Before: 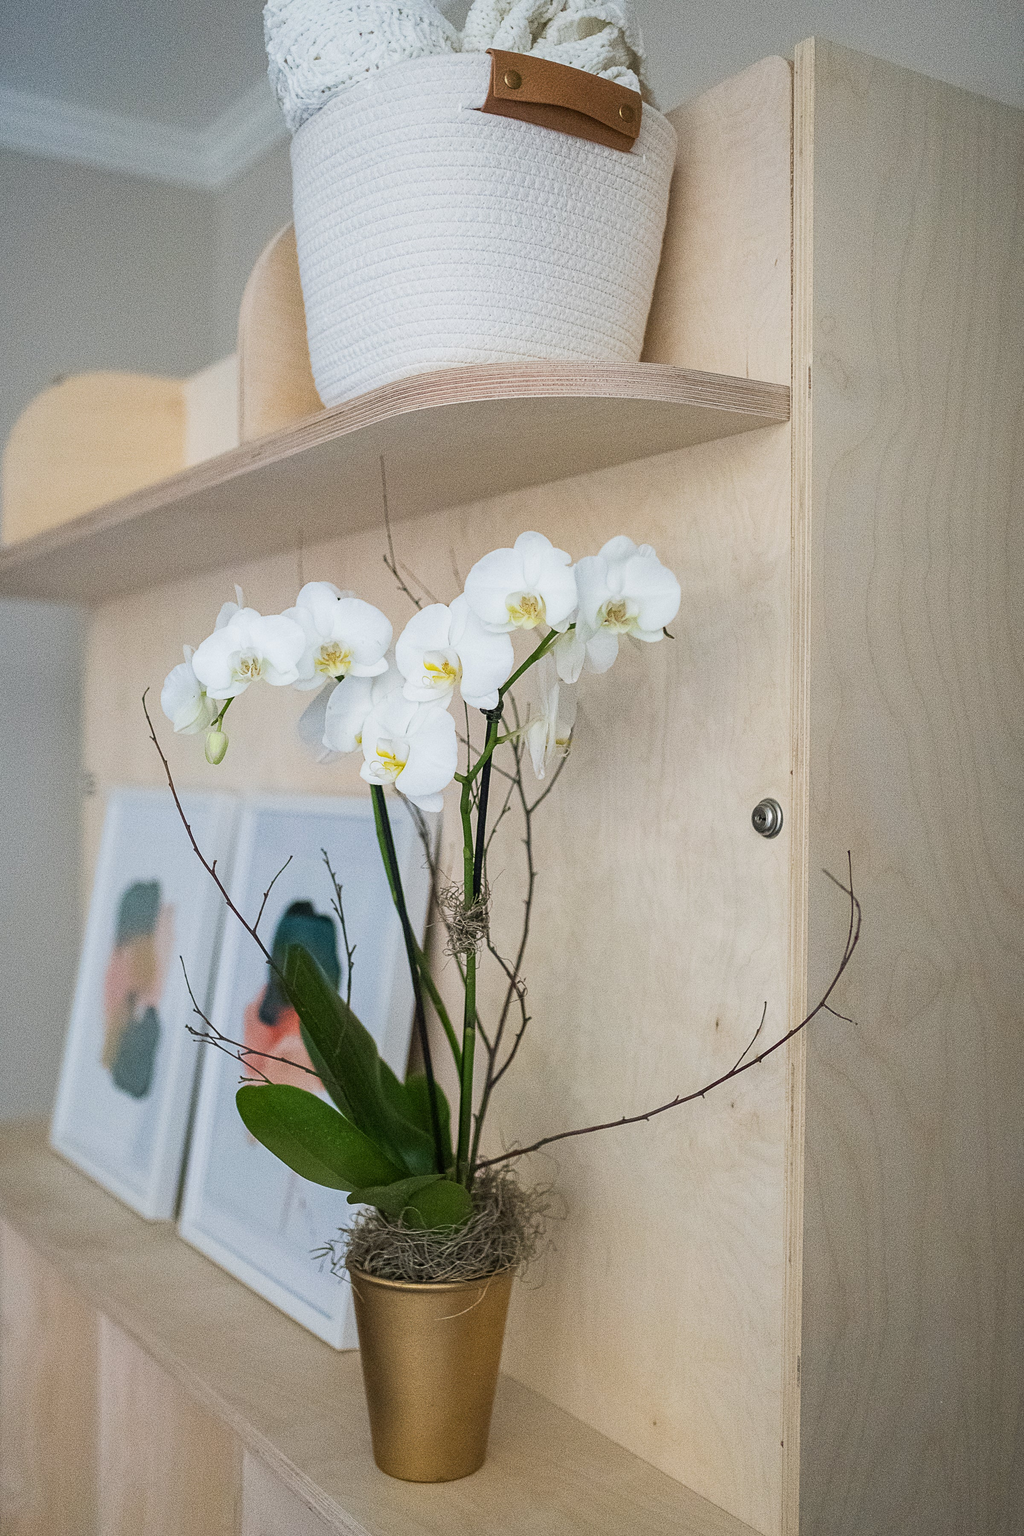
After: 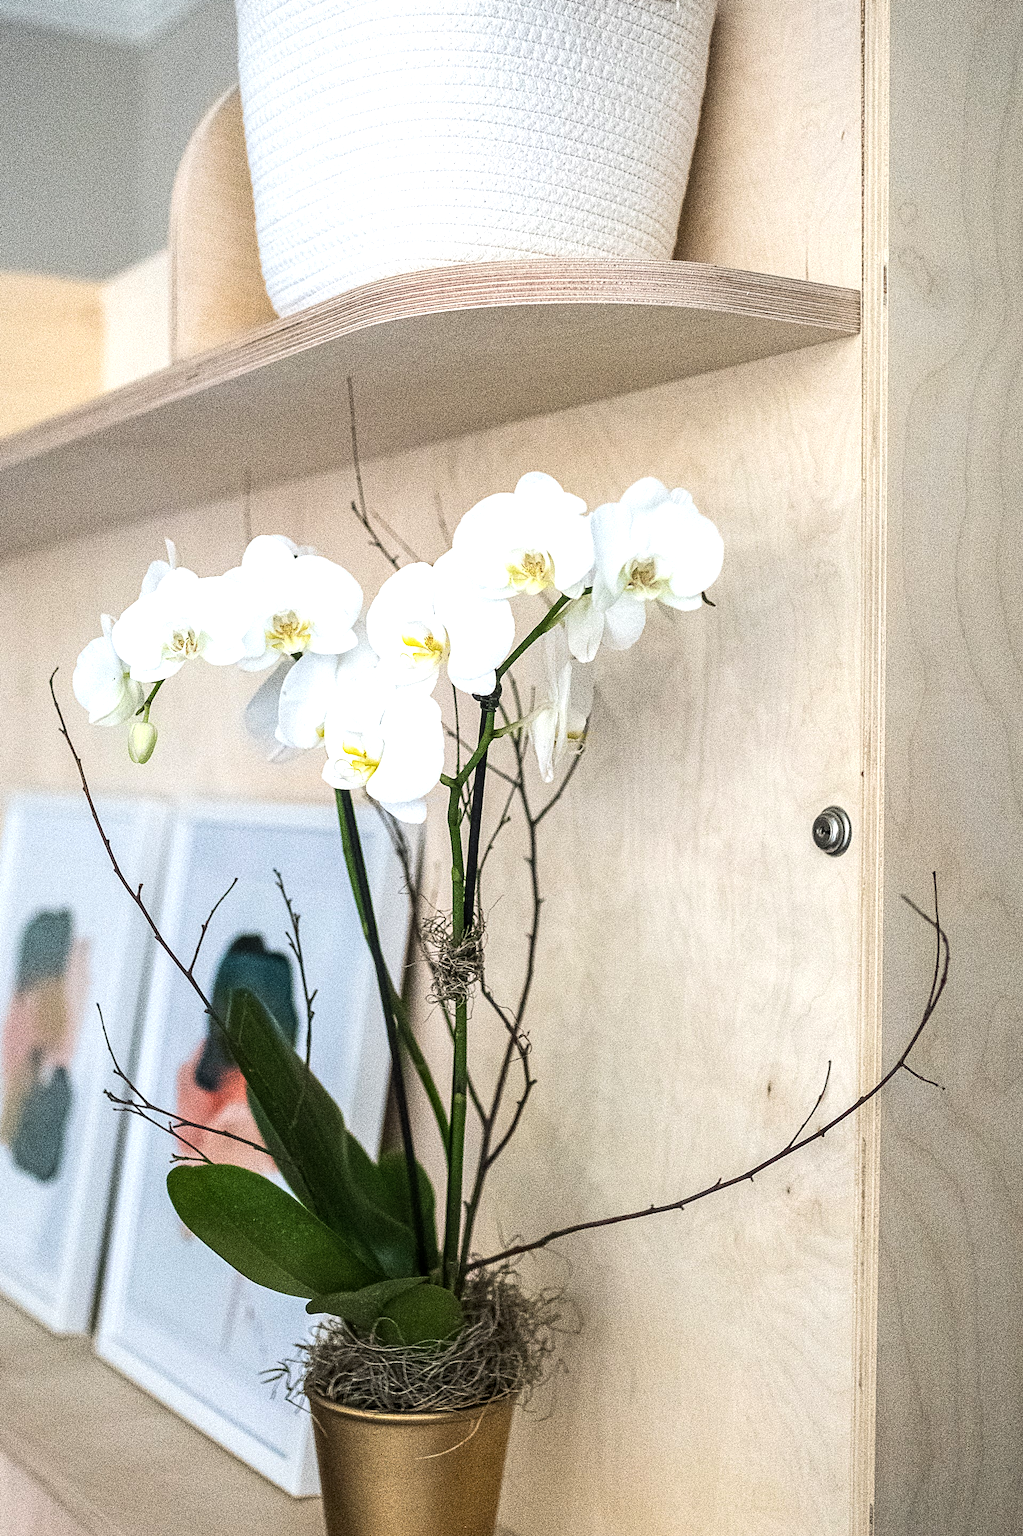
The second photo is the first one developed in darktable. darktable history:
local contrast: on, module defaults
crop and rotate: left 10.071%, top 10.071%, right 10.02%, bottom 10.02%
tone equalizer: -8 EV -0.75 EV, -7 EV -0.7 EV, -6 EV -0.6 EV, -5 EV -0.4 EV, -3 EV 0.4 EV, -2 EV 0.6 EV, -1 EV 0.7 EV, +0 EV 0.75 EV, edges refinement/feathering 500, mask exposure compensation -1.57 EV, preserve details no
